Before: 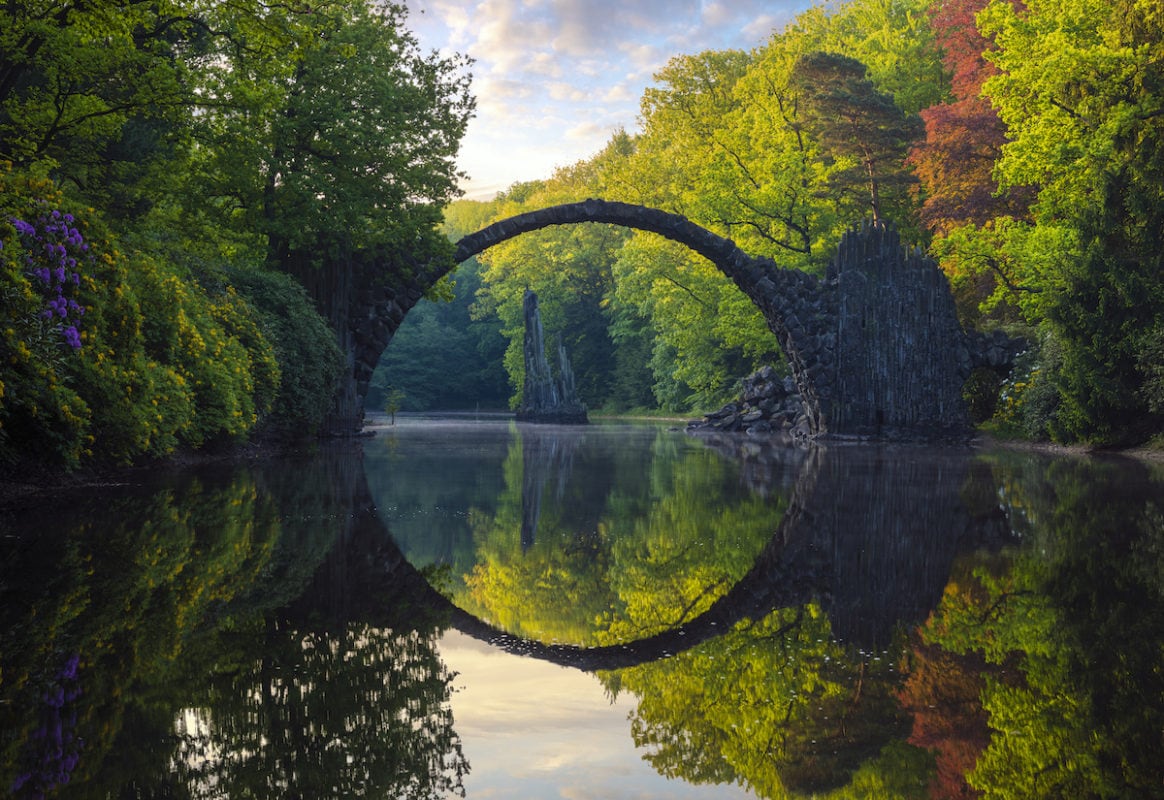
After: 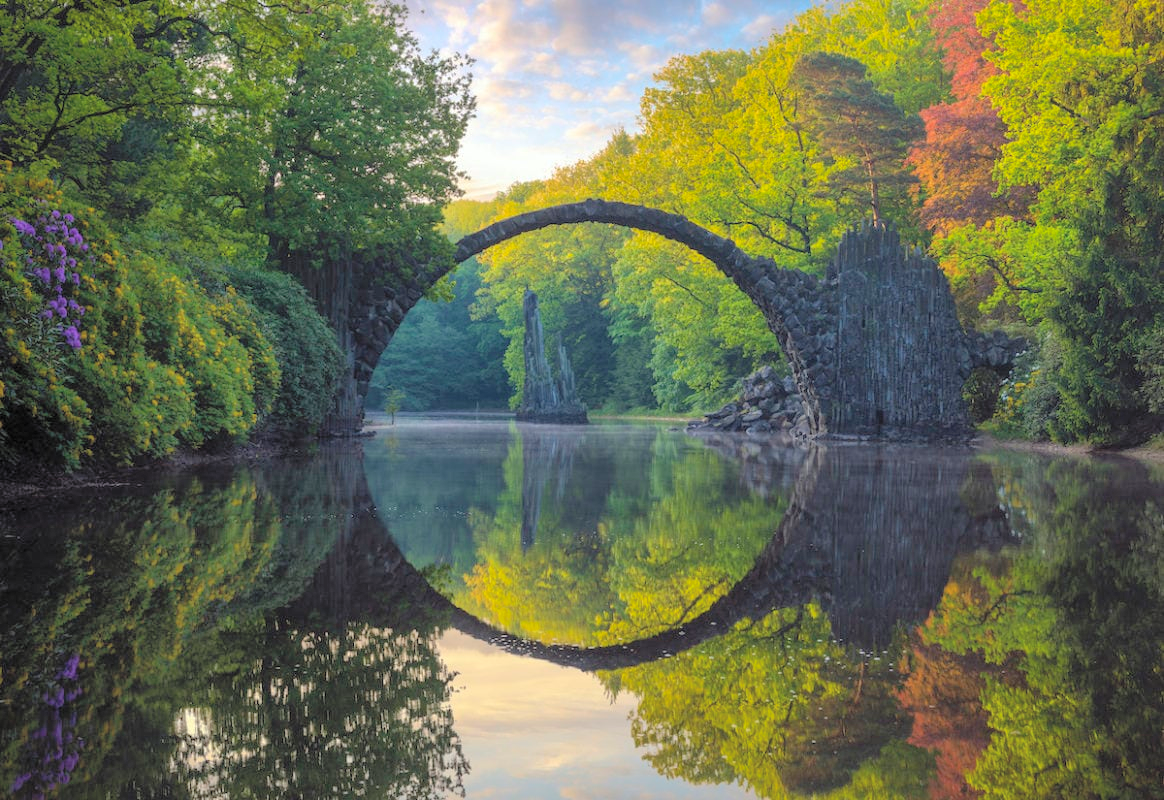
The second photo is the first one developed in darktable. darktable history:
shadows and highlights: on, module defaults
contrast brightness saturation: brightness 0.282
